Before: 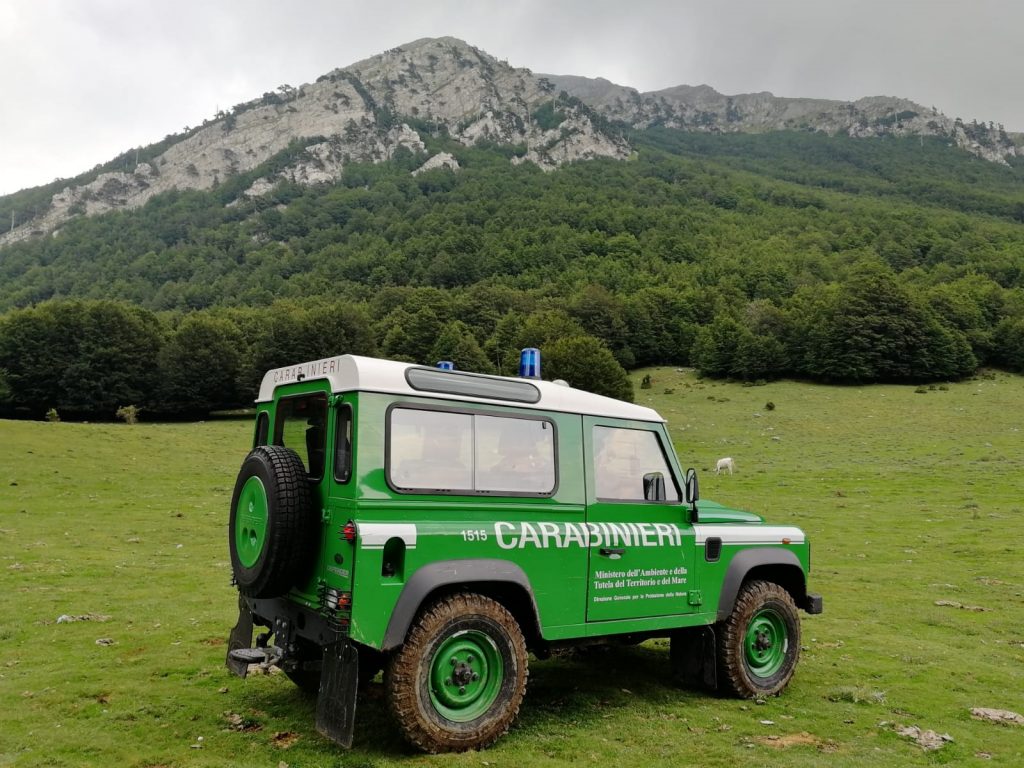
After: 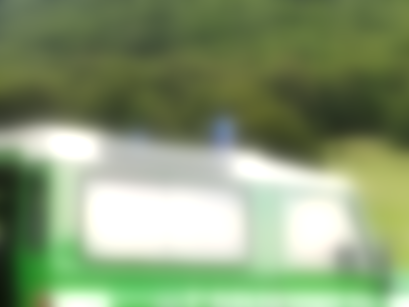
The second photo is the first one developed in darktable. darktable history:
crop: left 30%, top 30%, right 30%, bottom 30%
exposure: black level correction 0, exposure 1.1 EV, compensate exposure bias true, compensate highlight preservation false
lowpass: on, module defaults
